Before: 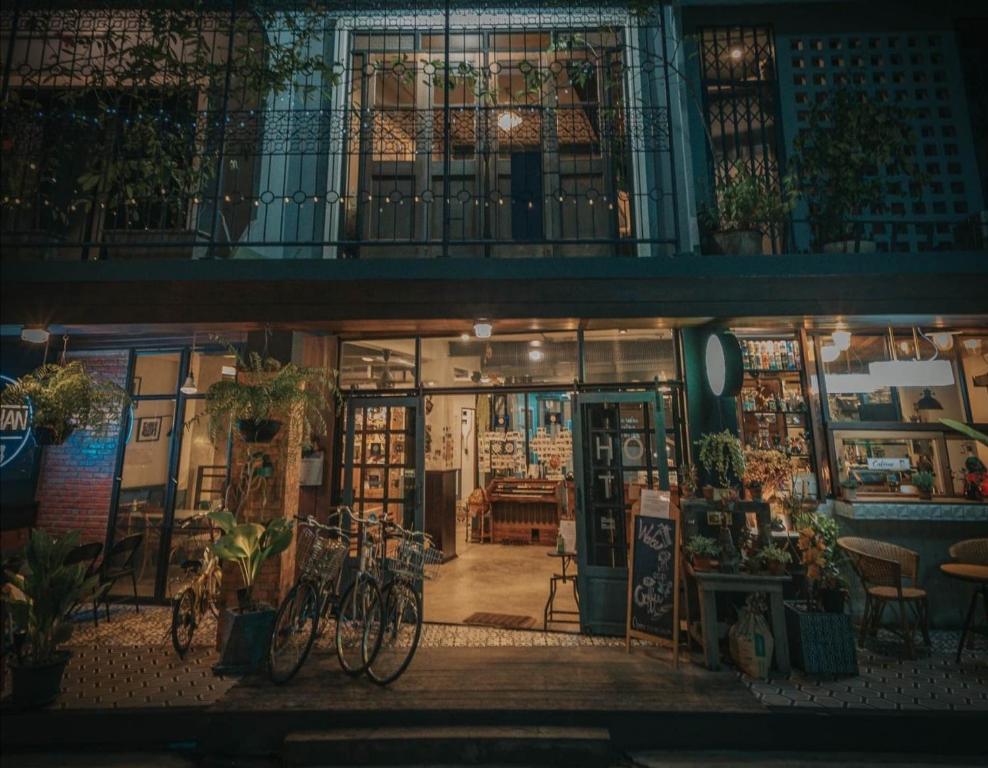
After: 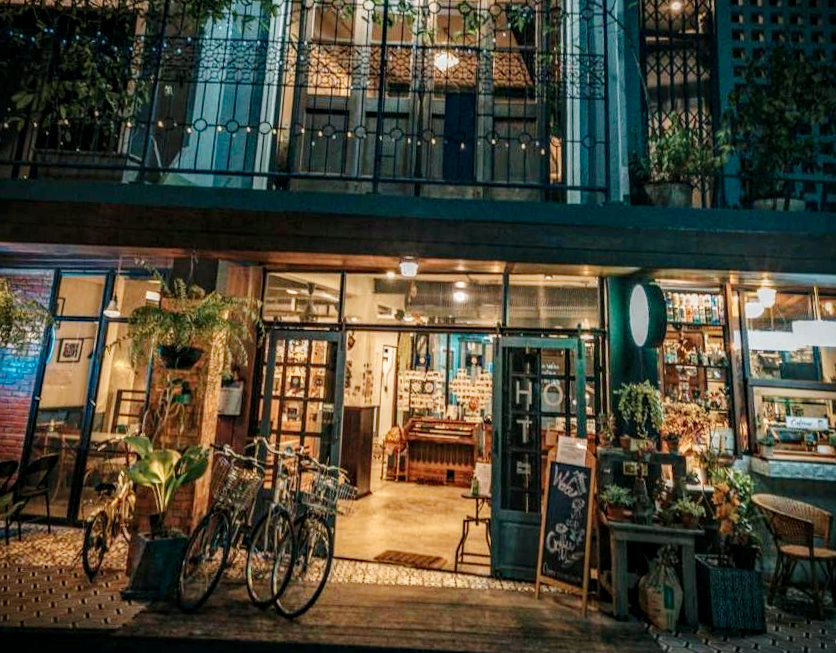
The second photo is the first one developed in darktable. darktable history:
crop and rotate: angle -2.96°, left 5.104%, top 5.216%, right 4.7%, bottom 4.161%
local contrast: detail 130%
base curve: curves: ch0 [(0, 0) (0.008, 0.007) (0.022, 0.029) (0.048, 0.089) (0.092, 0.197) (0.191, 0.399) (0.275, 0.534) (0.357, 0.65) (0.477, 0.78) (0.542, 0.833) (0.799, 0.973) (1, 1)], preserve colors none
haze removal: compatibility mode true, adaptive false
